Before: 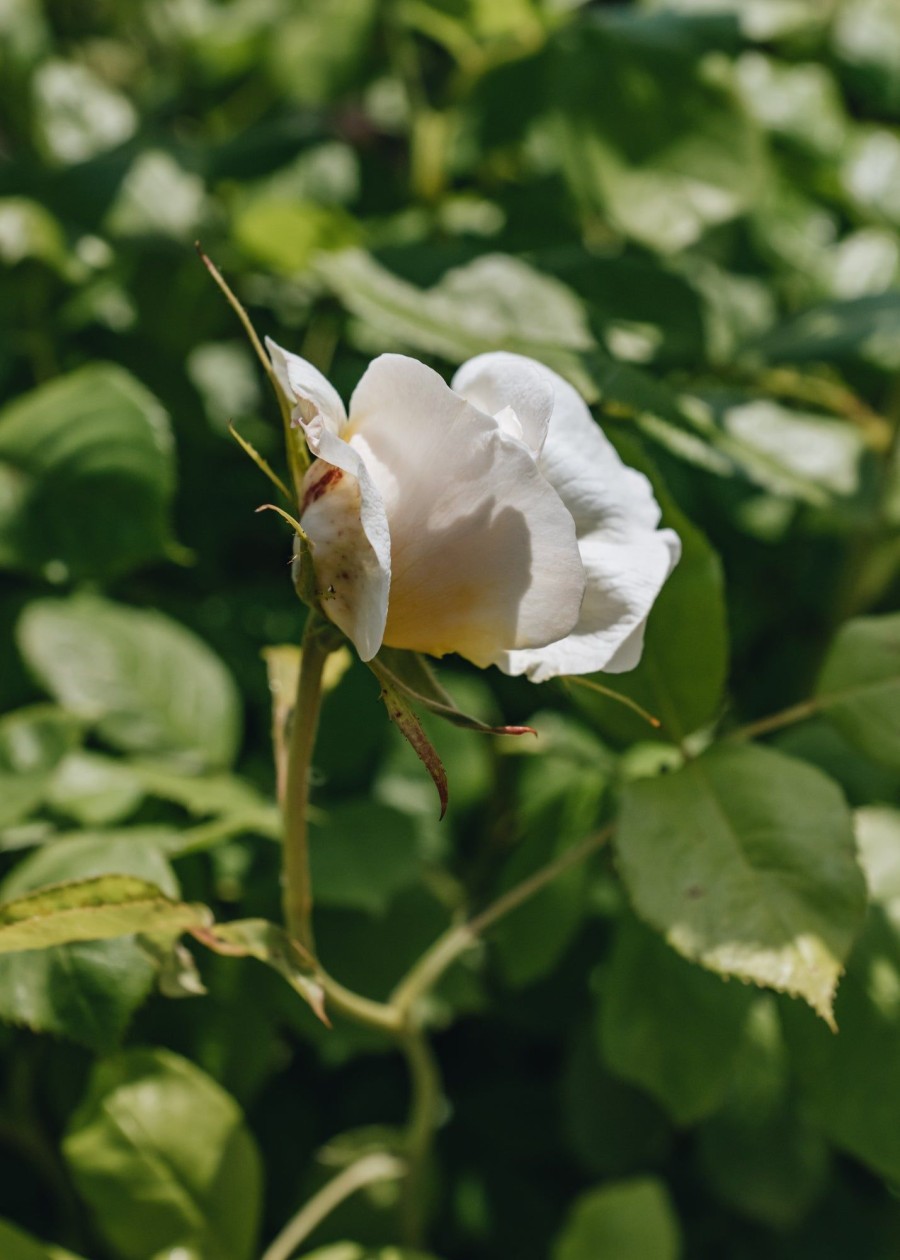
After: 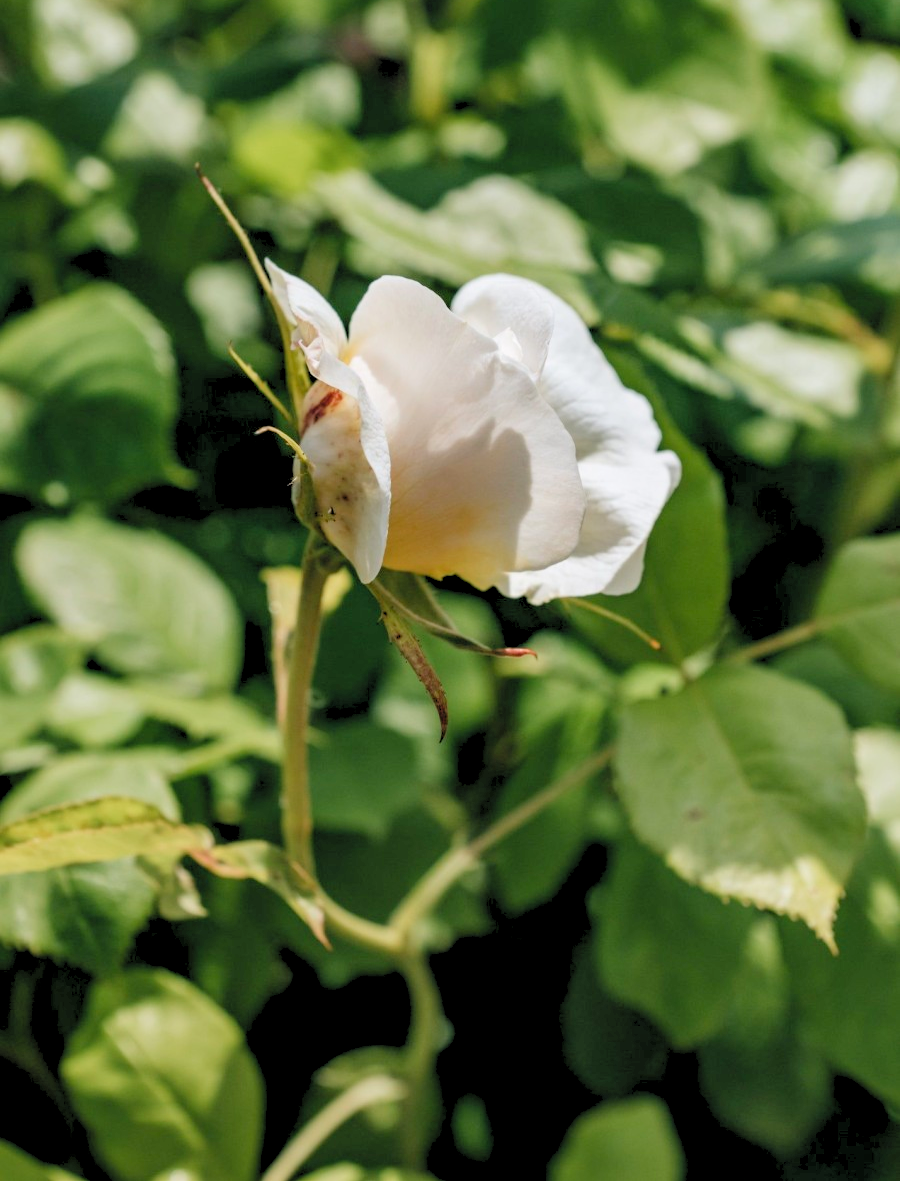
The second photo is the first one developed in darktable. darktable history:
levels: levels [0.093, 0.434, 0.988]
crop and rotate: top 6.265%
contrast brightness saturation: saturation -0.08
